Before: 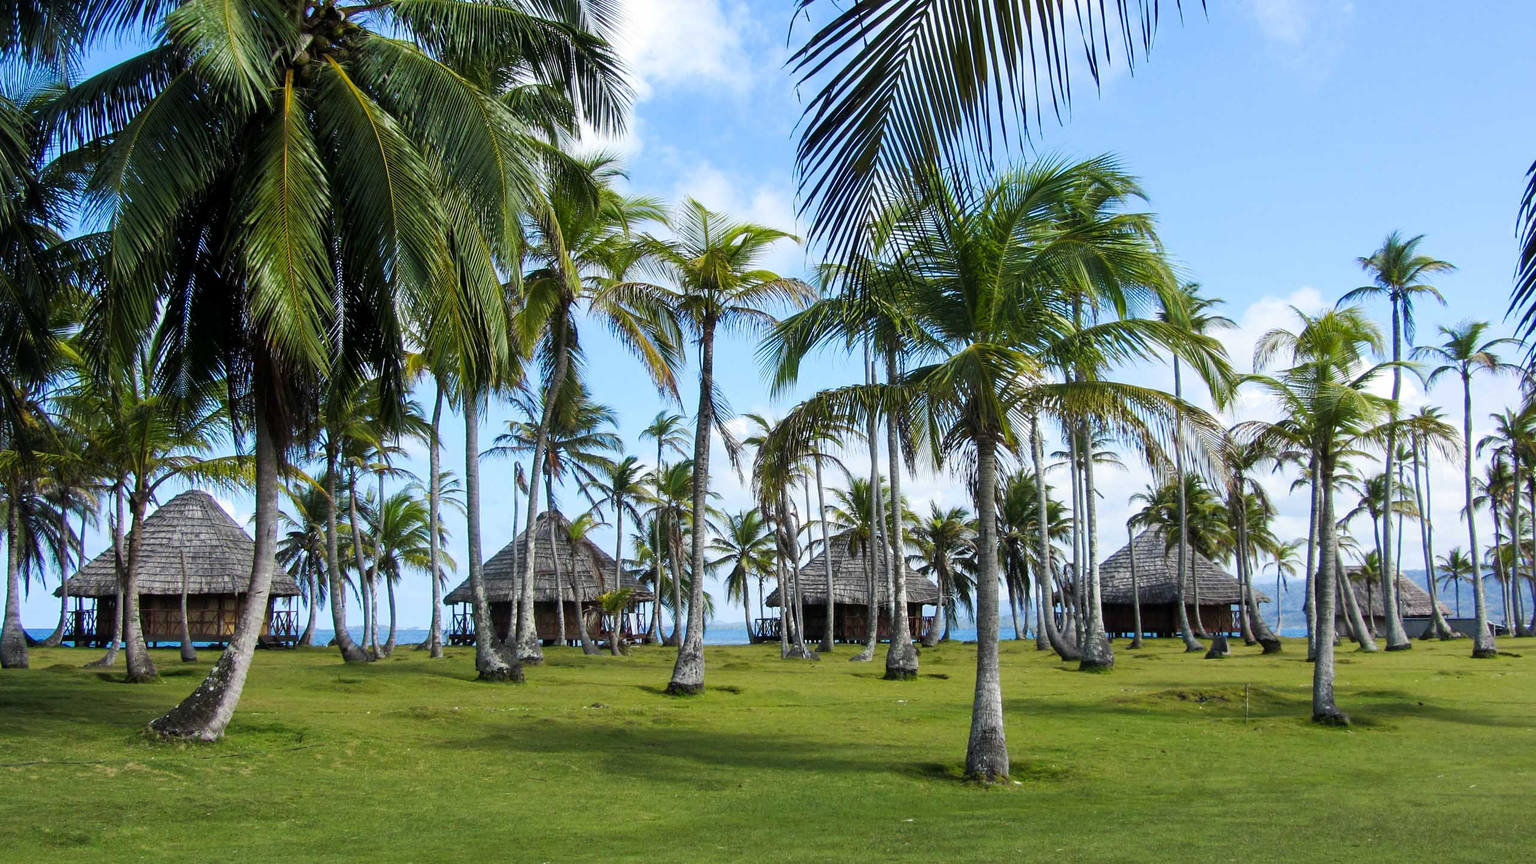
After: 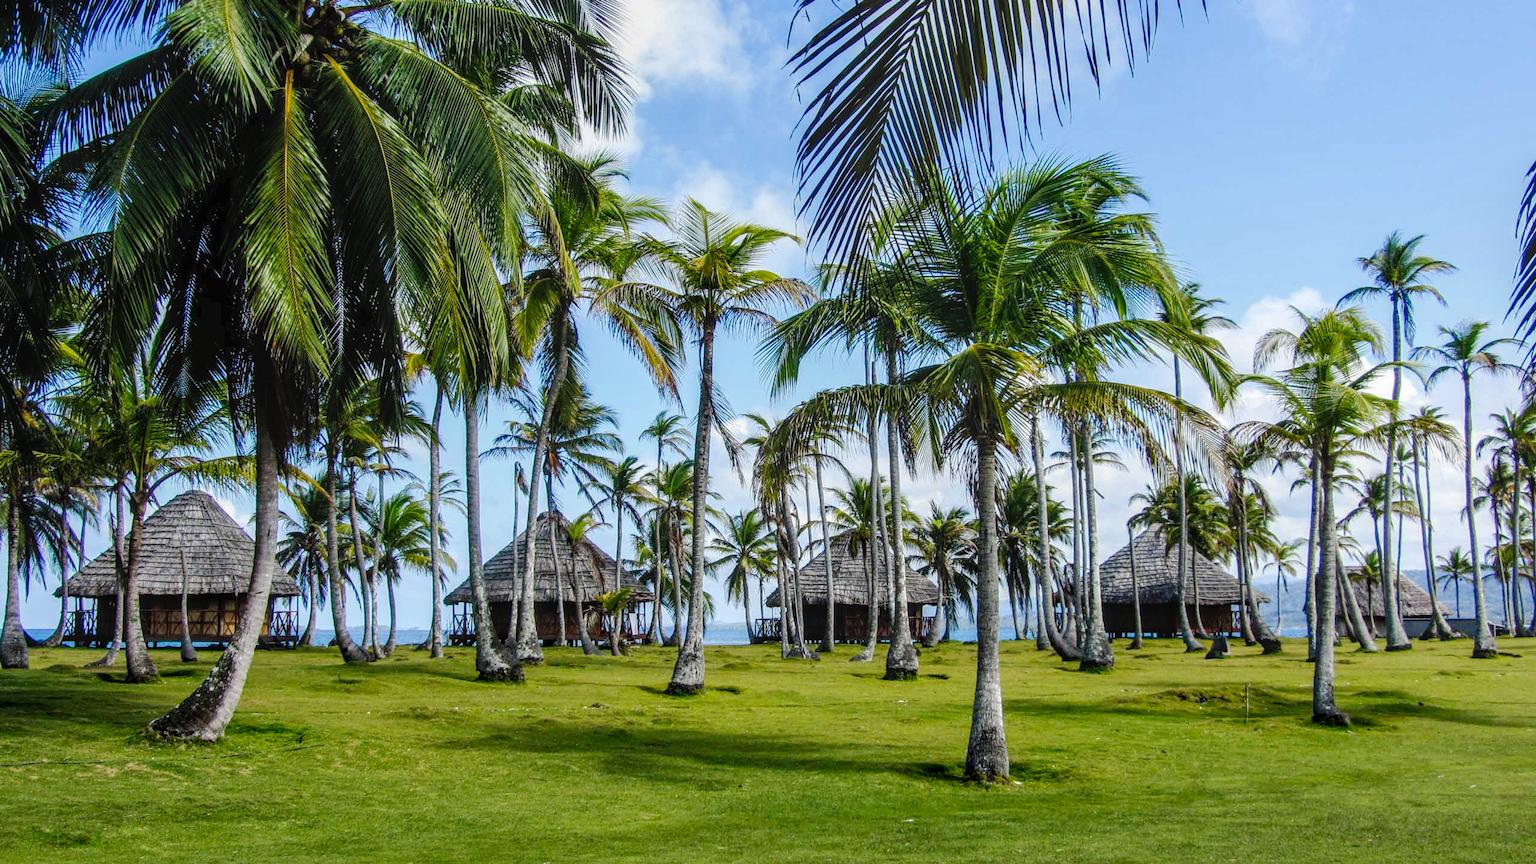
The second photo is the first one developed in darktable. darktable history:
local contrast: highlights 0%, shadows 0%, detail 133%
tone curve: curves: ch0 [(0, 0) (0.003, 0.016) (0.011, 0.015) (0.025, 0.017) (0.044, 0.026) (0.069, 0.034) (0.1, 0.043) (0.136, 0.068) (0.177, 0.119) (0.224, 0.175) (0.277, 0.251) (0.335, 0.328) (0.399, 0.415) (0.468, 0.499) (0.543, 0.58) (0.623, 0.659) (0.709, 0.731) (0.801, 0.807) (0.898, 0.895) (1, 1)], preserve colors none
